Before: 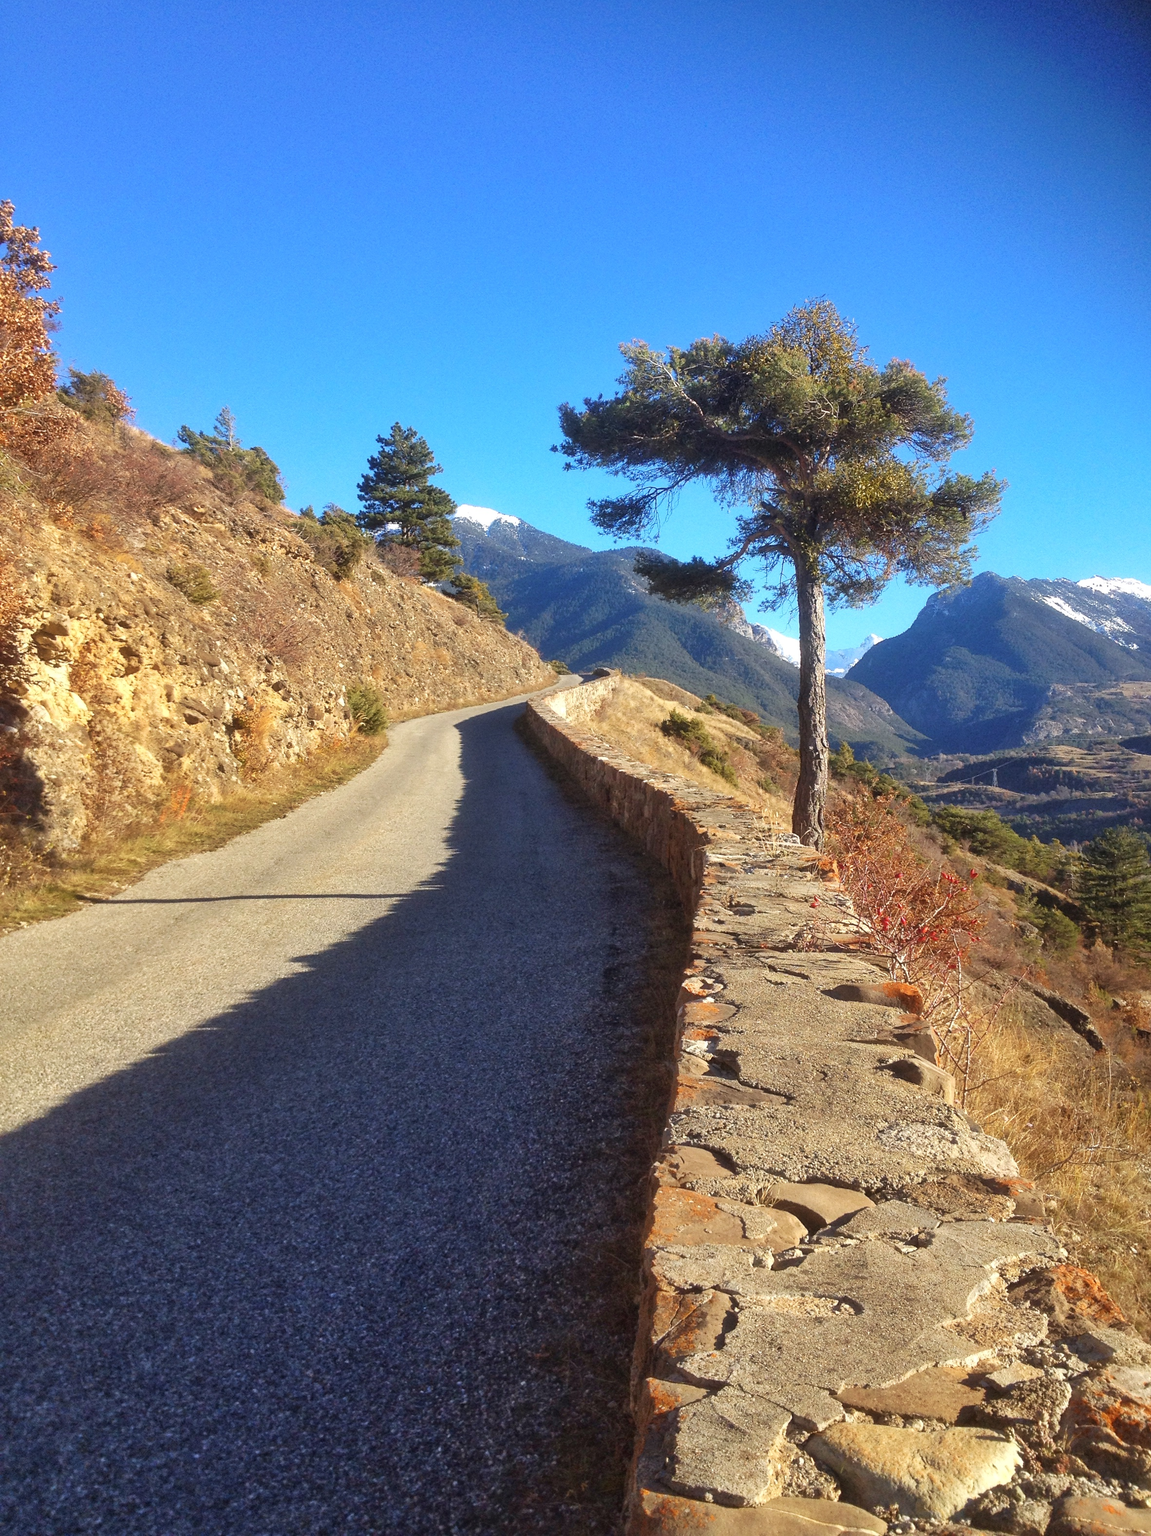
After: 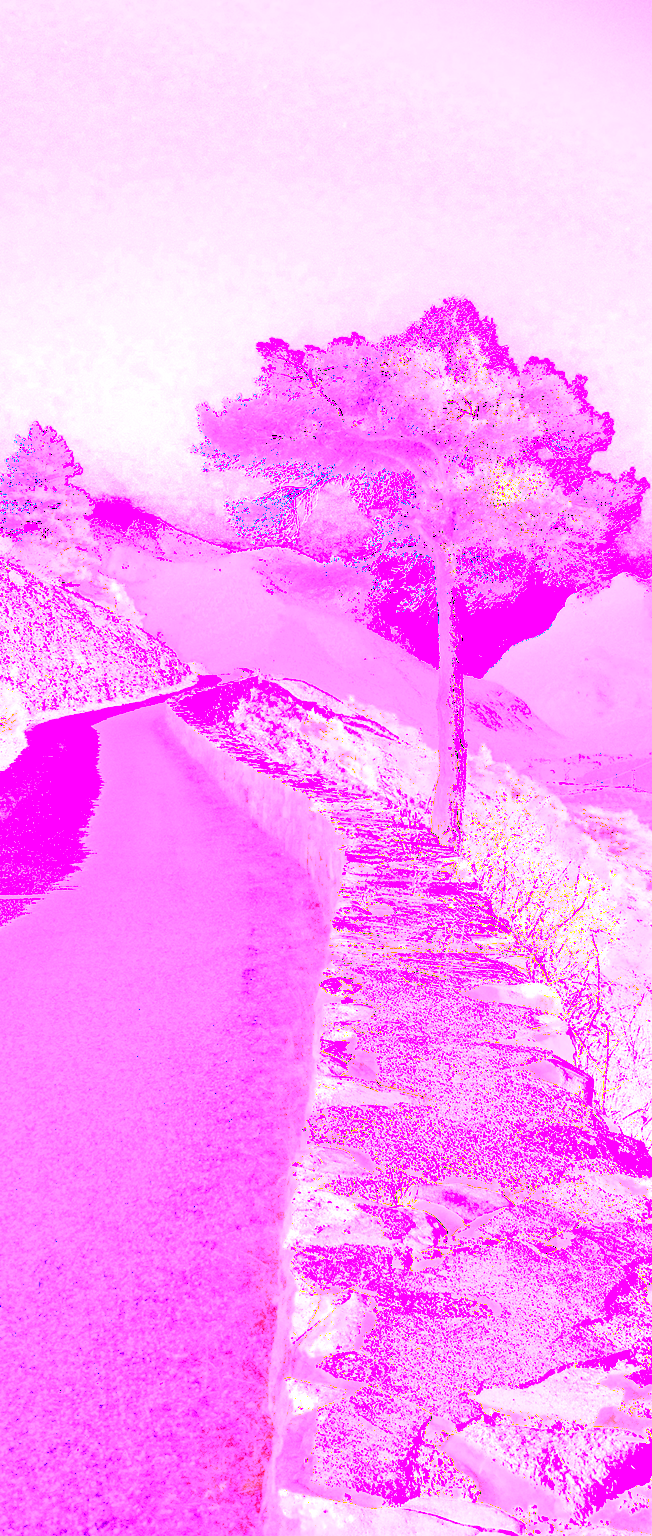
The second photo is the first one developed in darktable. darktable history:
white balance: red 8, blue 8
contrast brightness saturation: contrast 0.11, saturation -0.17
crop: left 31.458%, top 0%, right 11.876%
color balance rgb: perceptual saturation grading › global saturation 20%, perceptual saturation grading › highlights -25%, perceptual saturation grading › shadows 50.52%, global vibrance 40.24%
exposure: black level correction 0, exposure 0.9 EV, compensate highlight preservation false
